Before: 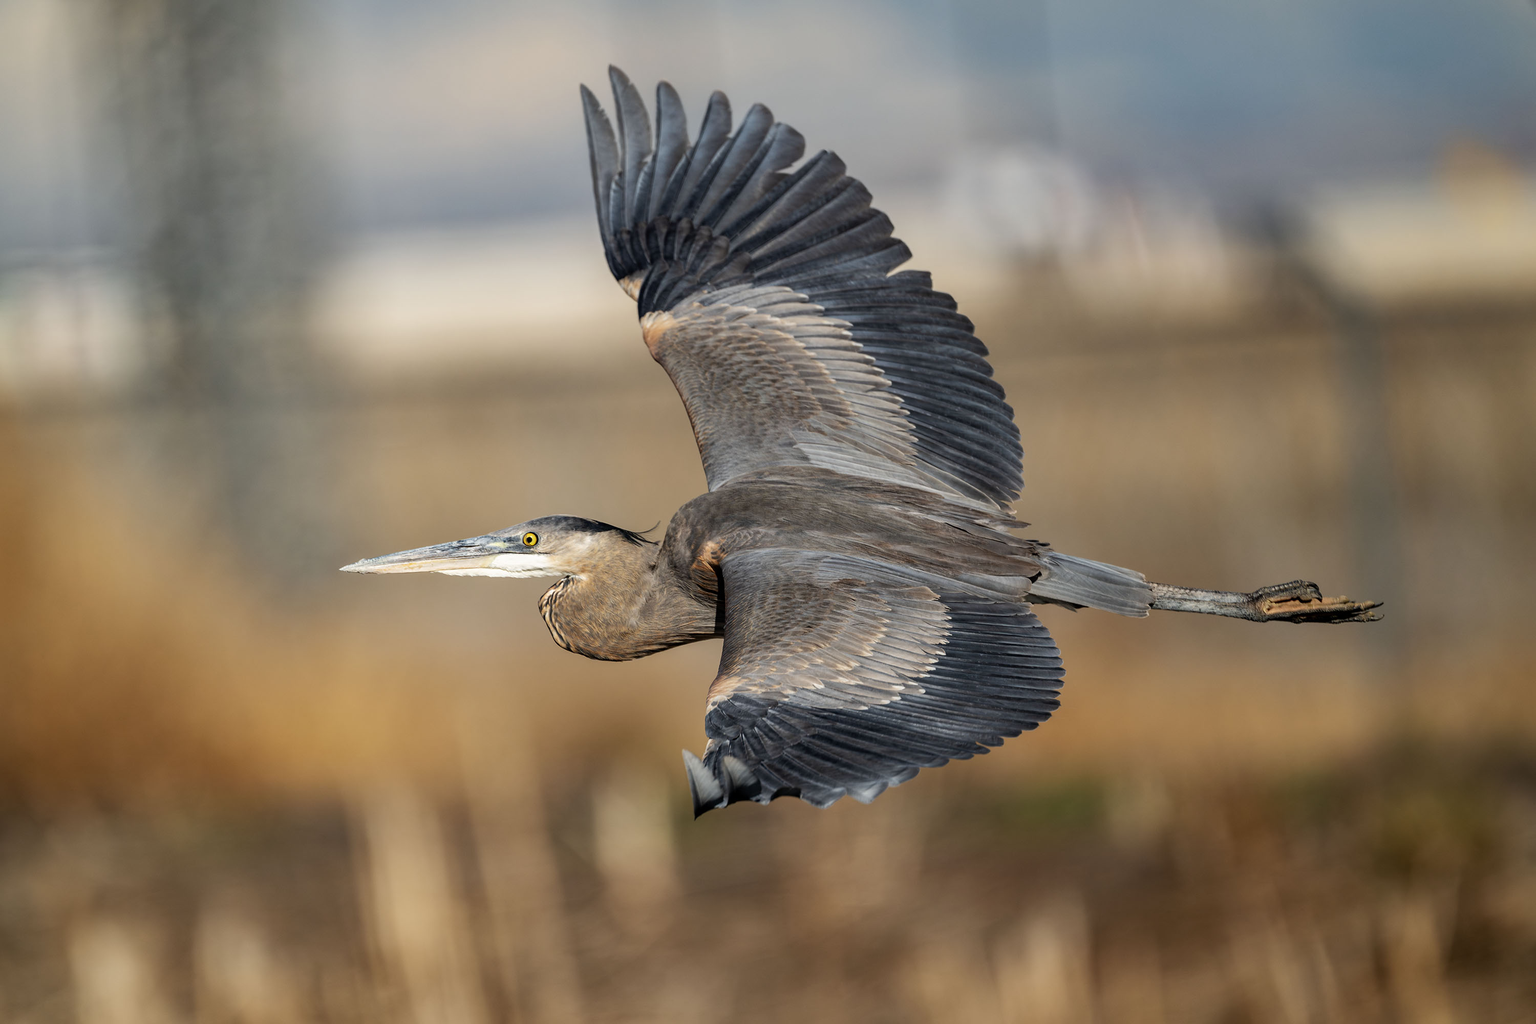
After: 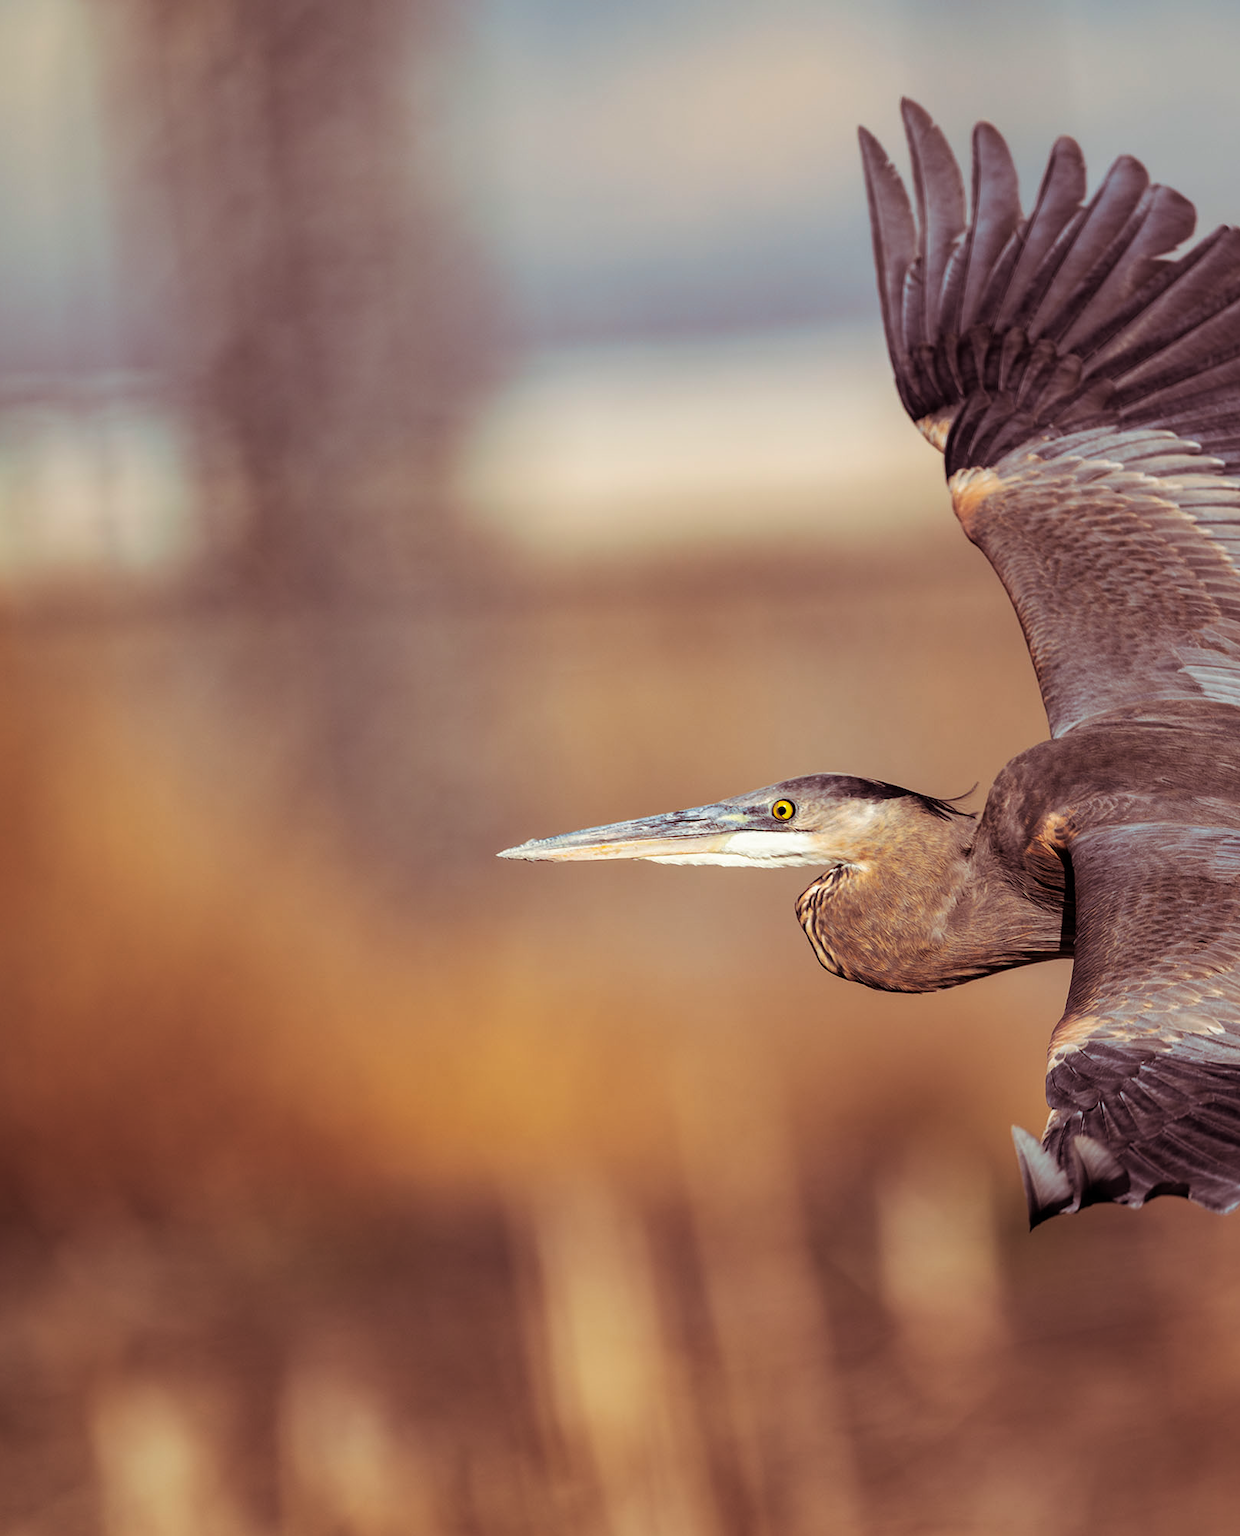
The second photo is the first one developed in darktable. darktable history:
split-toning: on, module defaults
crop: left 0.587%, right 45.588%, bottom 0.086%
contrast brightness saturation: contrast 0.04, saturation 0.16
